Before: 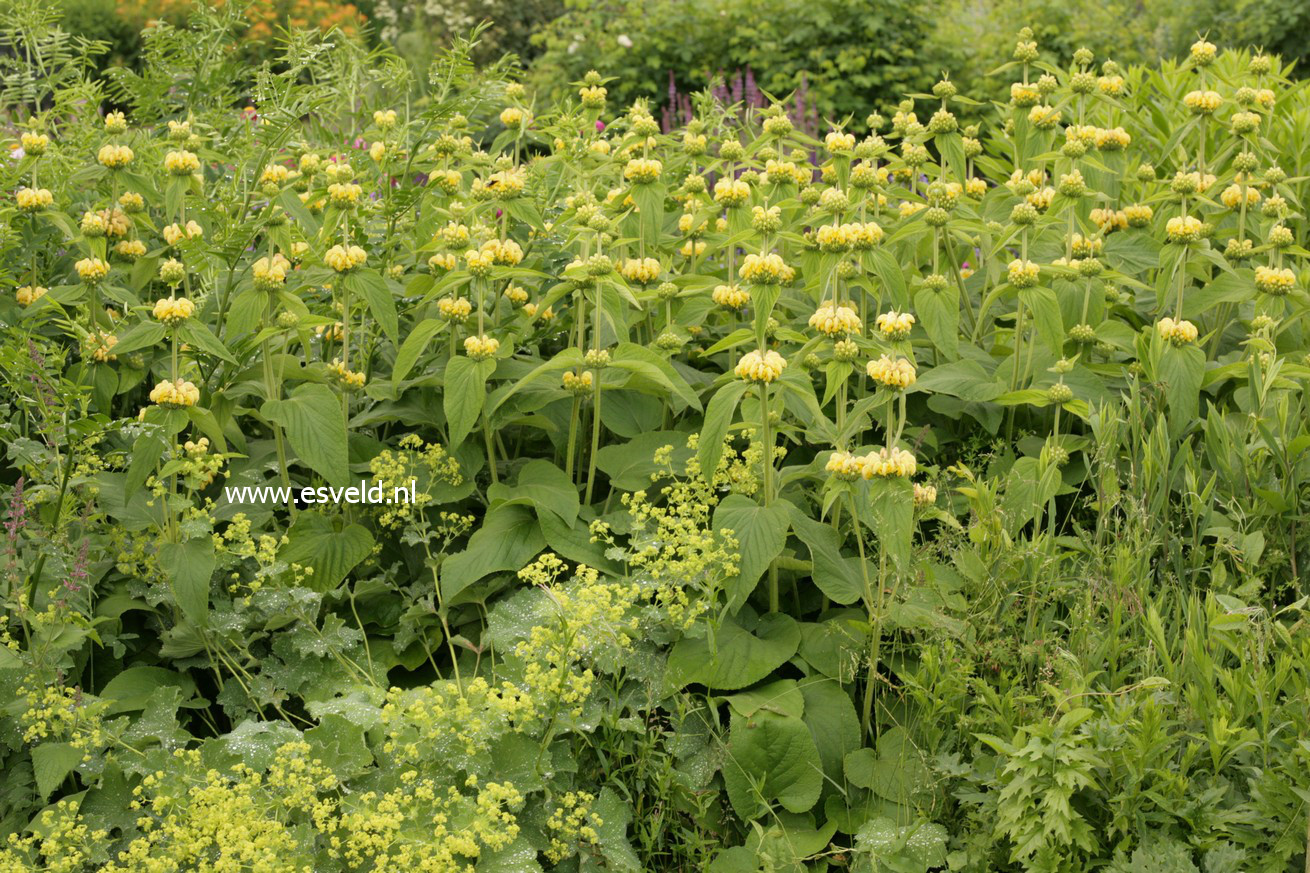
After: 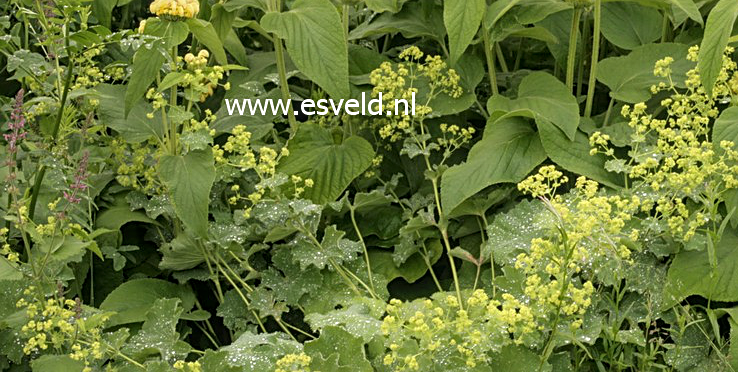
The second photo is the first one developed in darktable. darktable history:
sharpen: on, module defaults
contrast brightness saturation: saturation -0.04
exposure: exposure 0.081 EV, compensate highlight preservation false
local contrast: detail 117%
crop: top 44.483%, right 43.593%, bottom 12.892%
